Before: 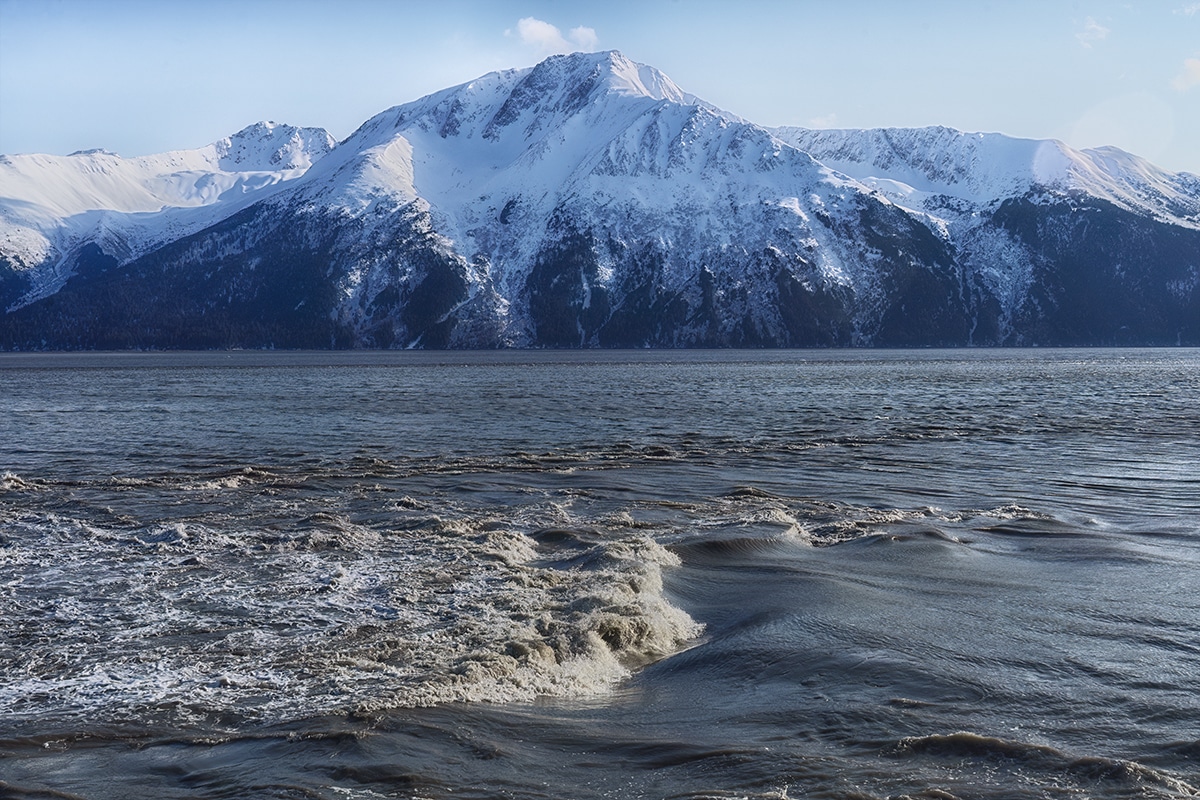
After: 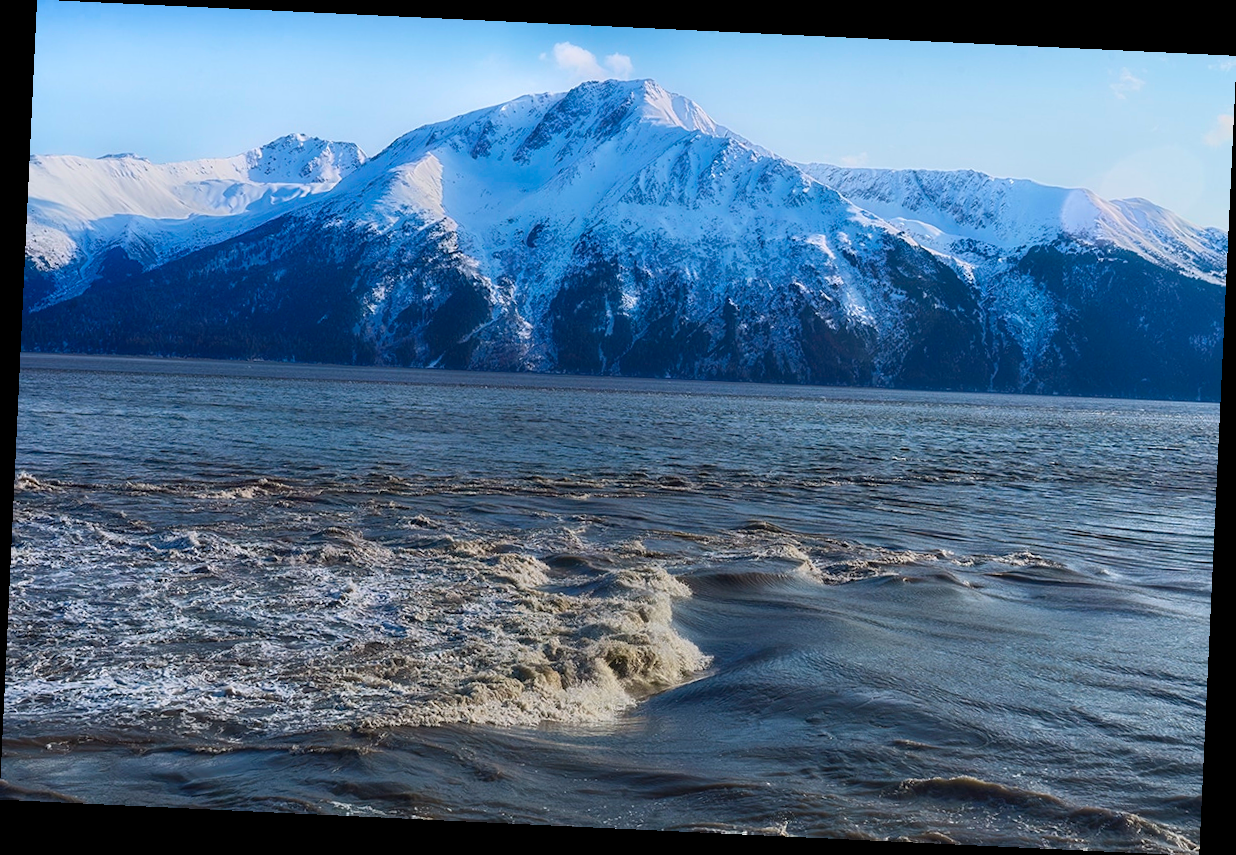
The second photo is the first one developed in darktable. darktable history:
crop and rotate: angle -2.69°
exposure: black level correction 0.001, exposure 0.015 EV, compensate highlight preservation false
color balance rgb: linear chroma grading › shadows 10.274%, linear chroma grading › highlights 11.007%, linear chroma grading › global chroma 14.555%, linear chroma grading › mid-tones 14.895%, perceptual saturation grading › global saturation 0.766%, global vibrance 20%
